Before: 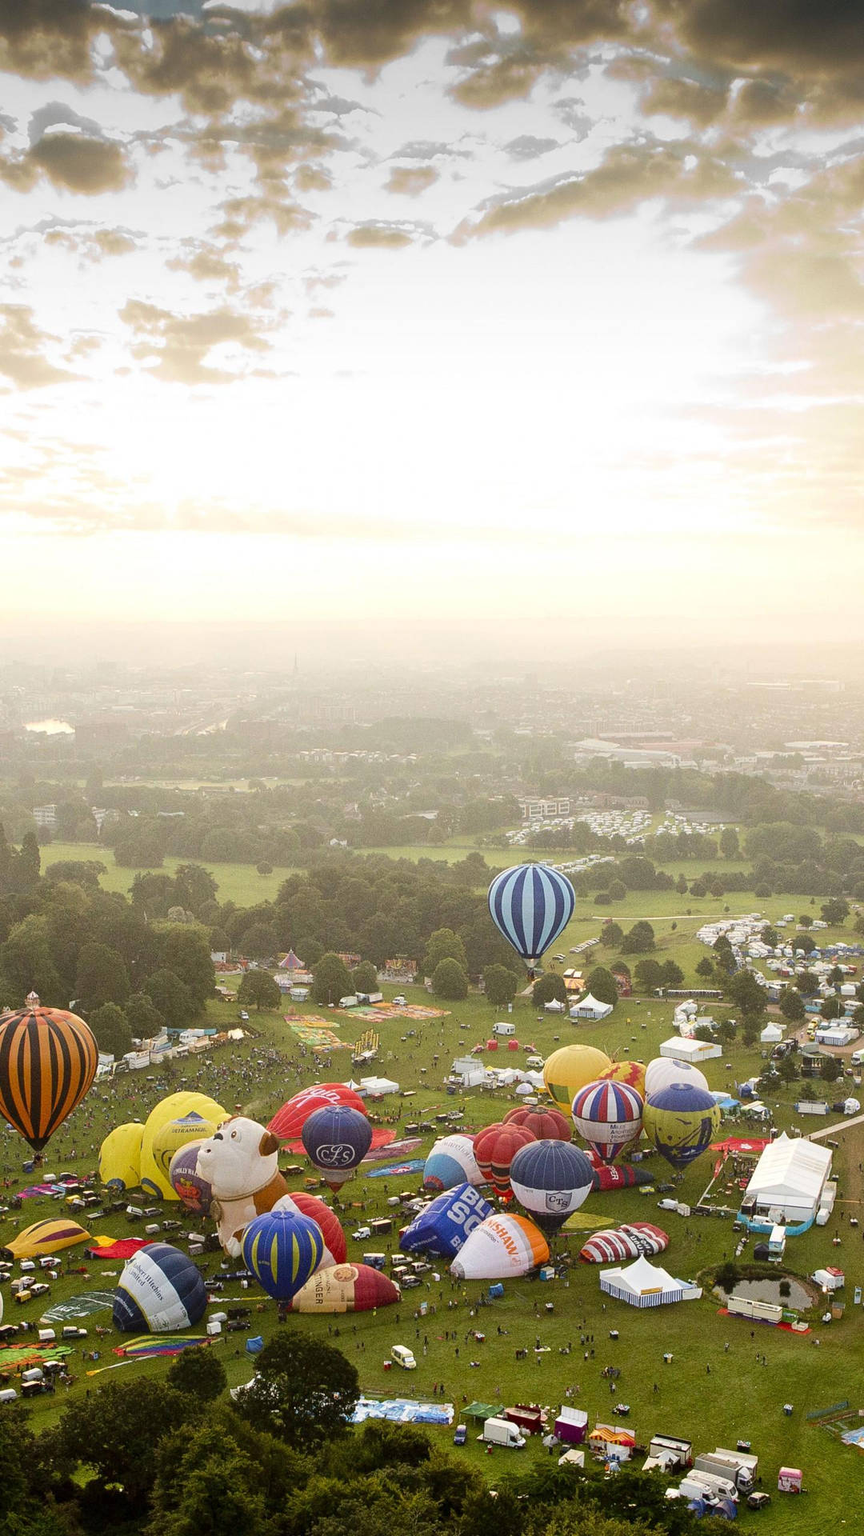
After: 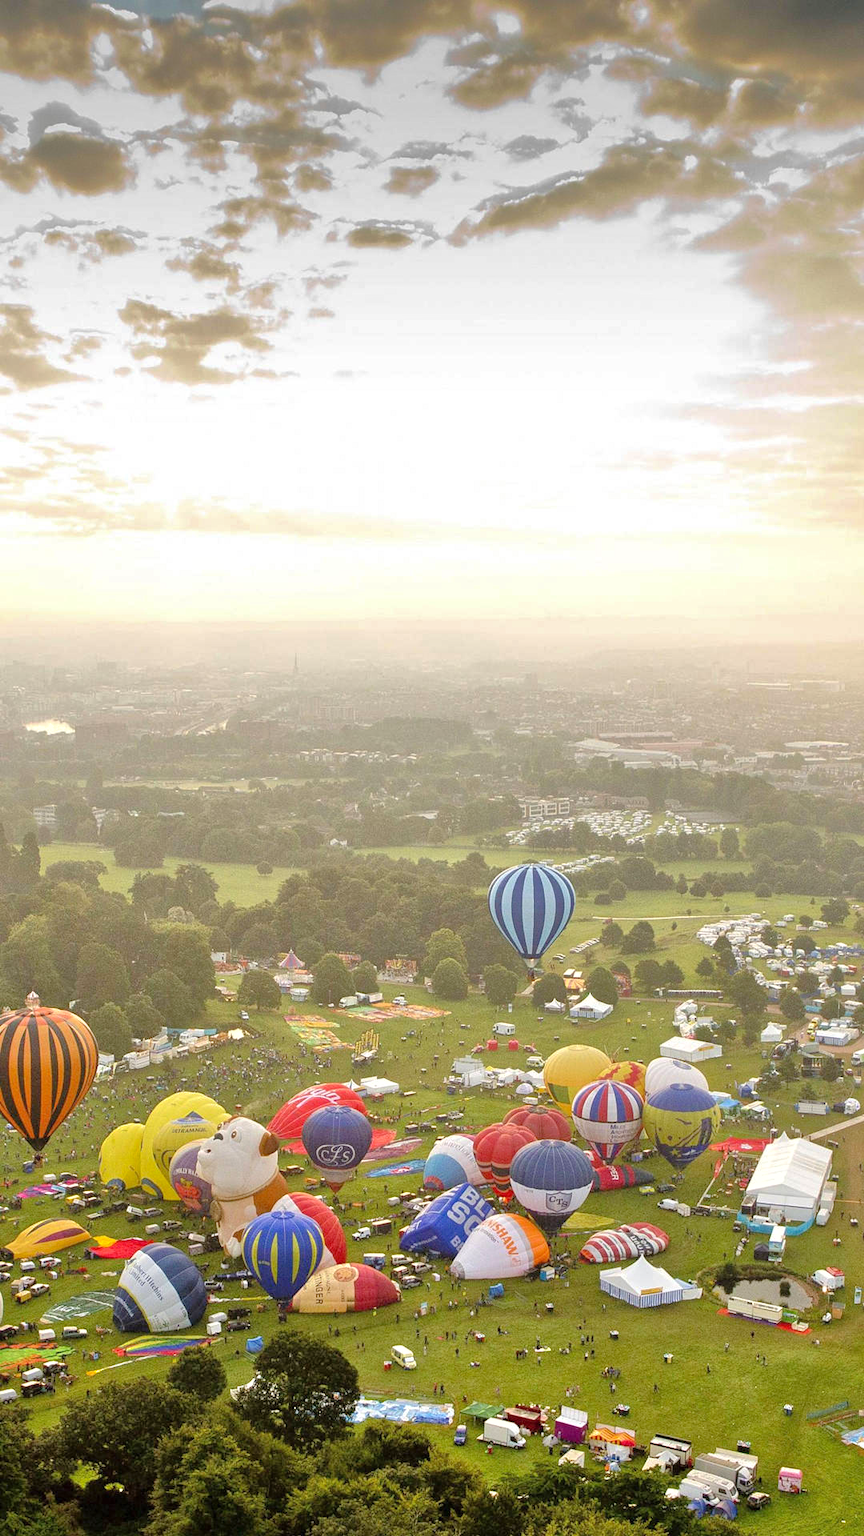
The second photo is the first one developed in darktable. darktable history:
shadows and highlights: on, module defaults
tone equalizer: -7 EV 0.15 EV, -6 EV 0.6 EV, -5 EV 1.15 EV, -4 EV 1.33 EV, -3 EV 1.15 EV, -2 EV 0.6 EV, -1 EV 0.15 EV, mask exposure compensation -0.5 EV
